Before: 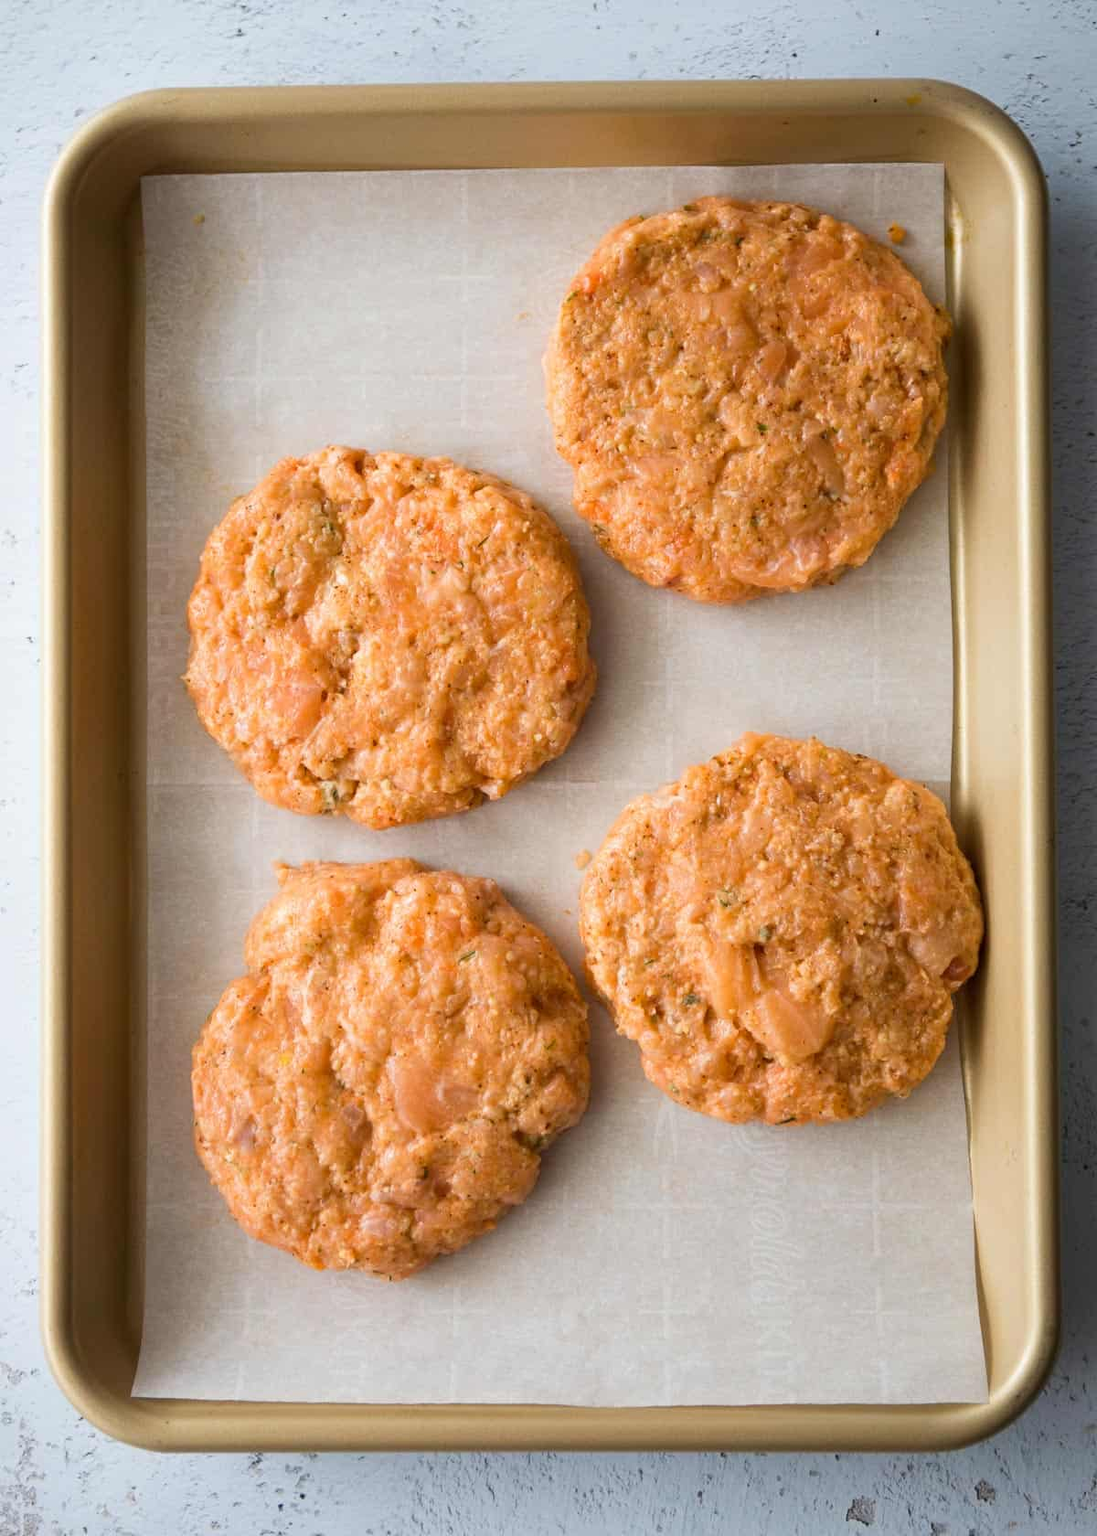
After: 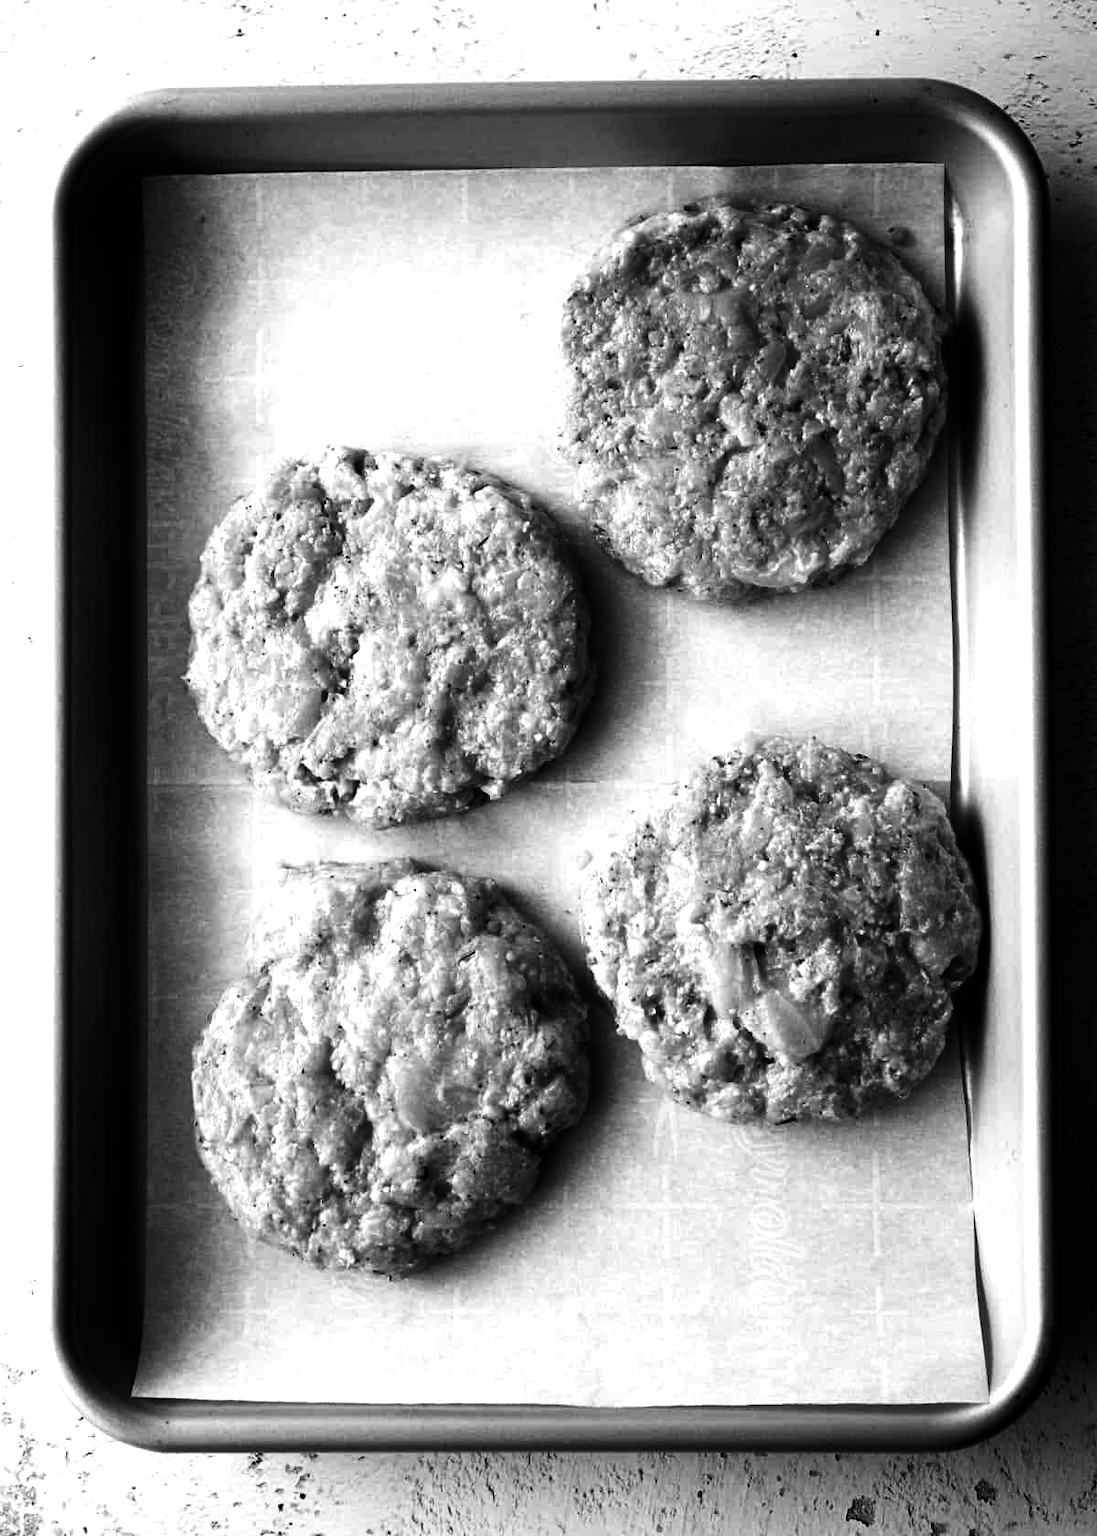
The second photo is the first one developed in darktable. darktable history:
tone curve: curves: ch0 [(0, 0) (0.004, 0.001) (0.133, 0.112) (0.325, 0.362) (0.832, 0.893) (1, 1)], preserve colors none
contrast brightness saturation: contrast 0.016, brightness -0.994, saturation -0.996
tone equalizer: -8 EV -0.766 EV, -7 EV -0.731 EV, -6 EV -0.586 EV, -5 EV -0.385 EV, -3 EV 0.381 EV, -2 EV 0.6 EV, -1 EV 0.675 EV, +0 EV 0.739 EV
